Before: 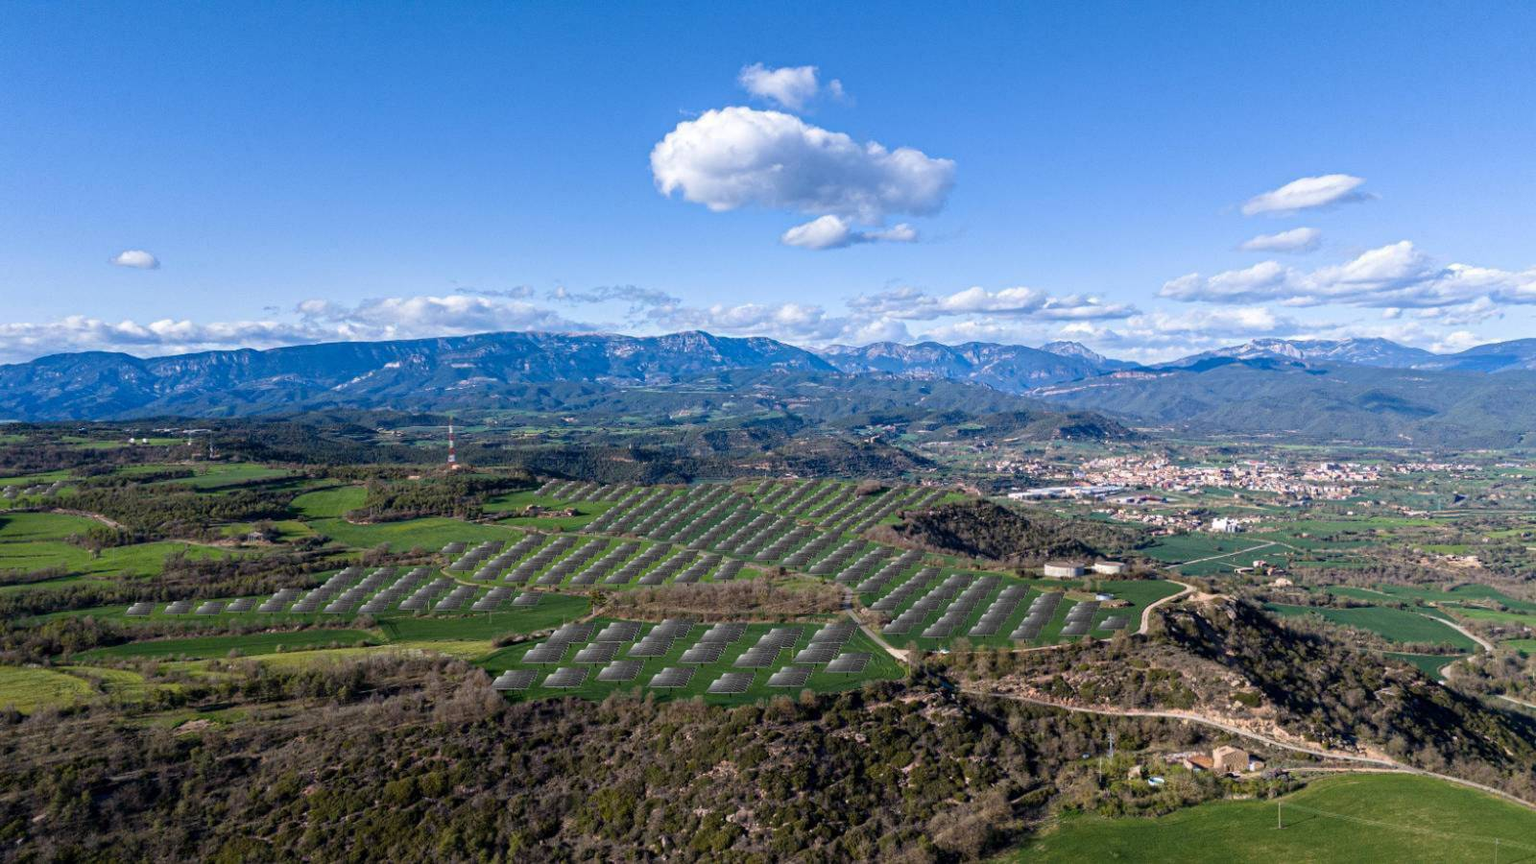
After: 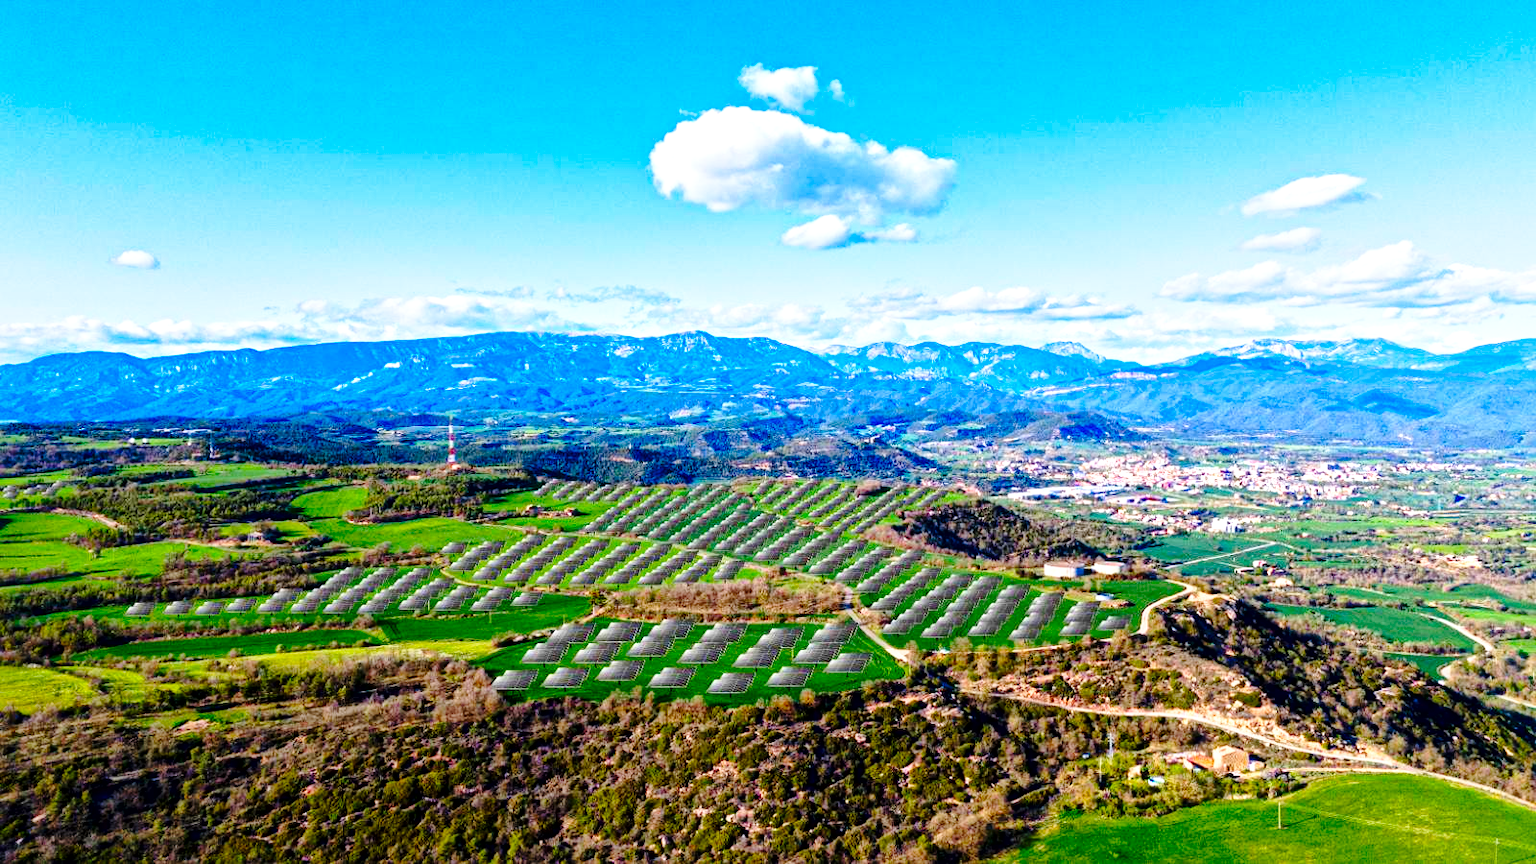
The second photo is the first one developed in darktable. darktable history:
color correction: highlights b* 0.037, saturation 1.85
local contrast: mode bilateral grid, contrast 19, coarseness 20, detail 150%, midtone range 0.2
base curve: curves: ch0 [(0, 0) (0.028, 0.03) (0.105, 0.232) (0.387, 0.748) (0.754, 0.968) (1, 1)], preserve colors none
